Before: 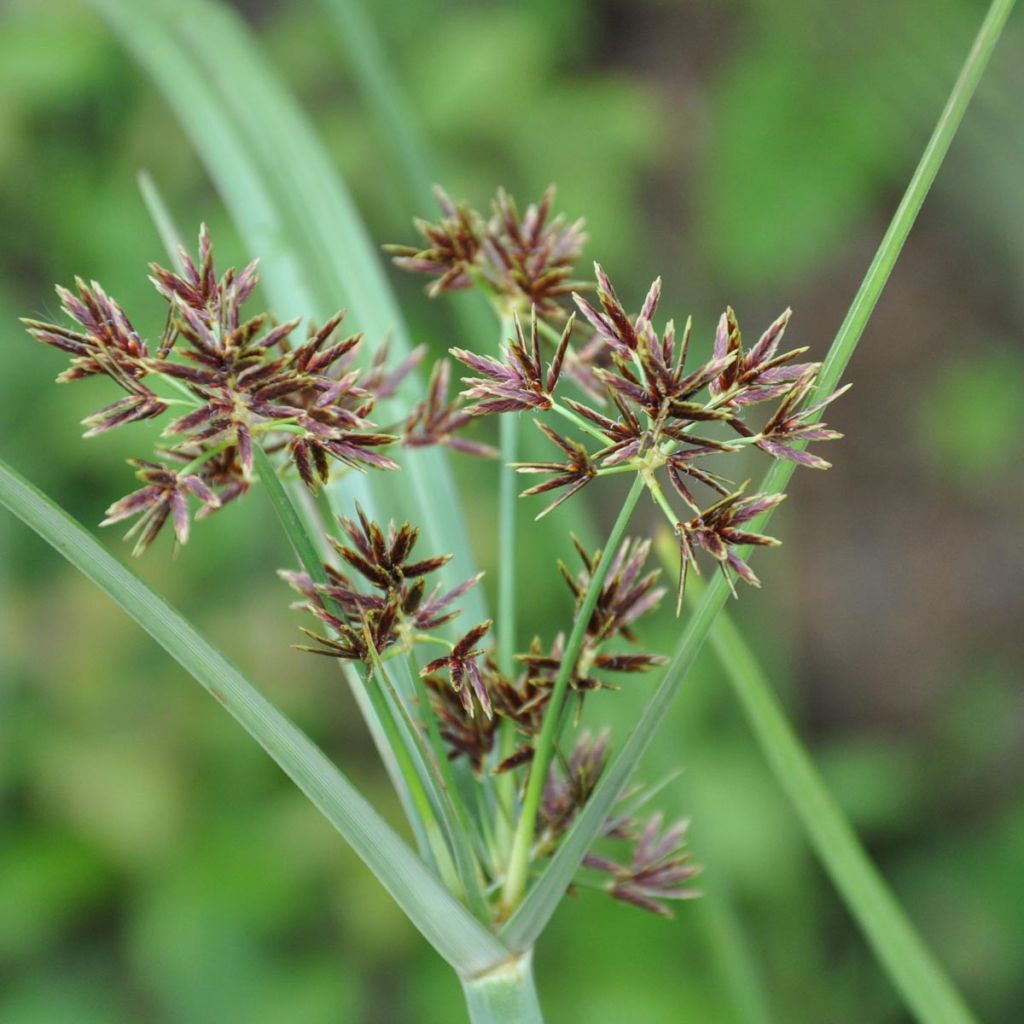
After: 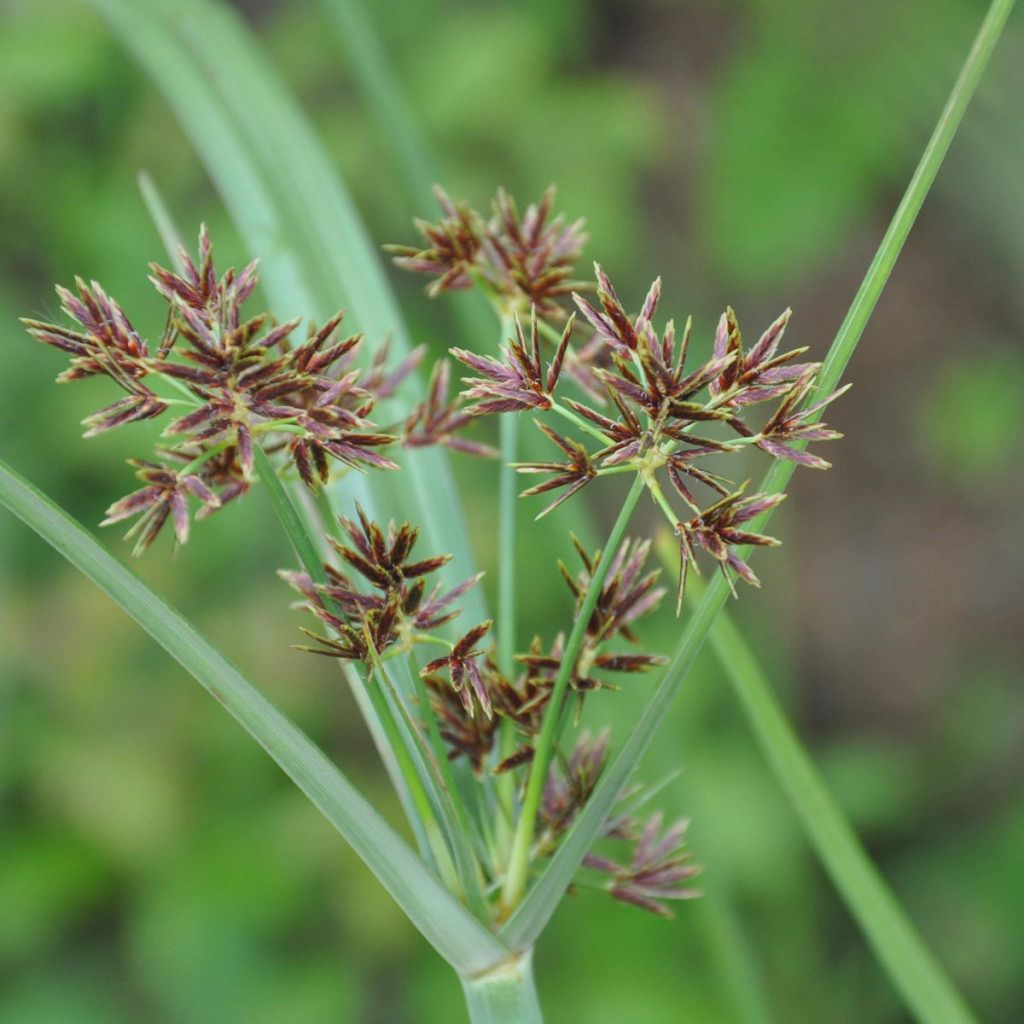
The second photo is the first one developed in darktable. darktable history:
contrast brightness saturation: contrast -0.117
